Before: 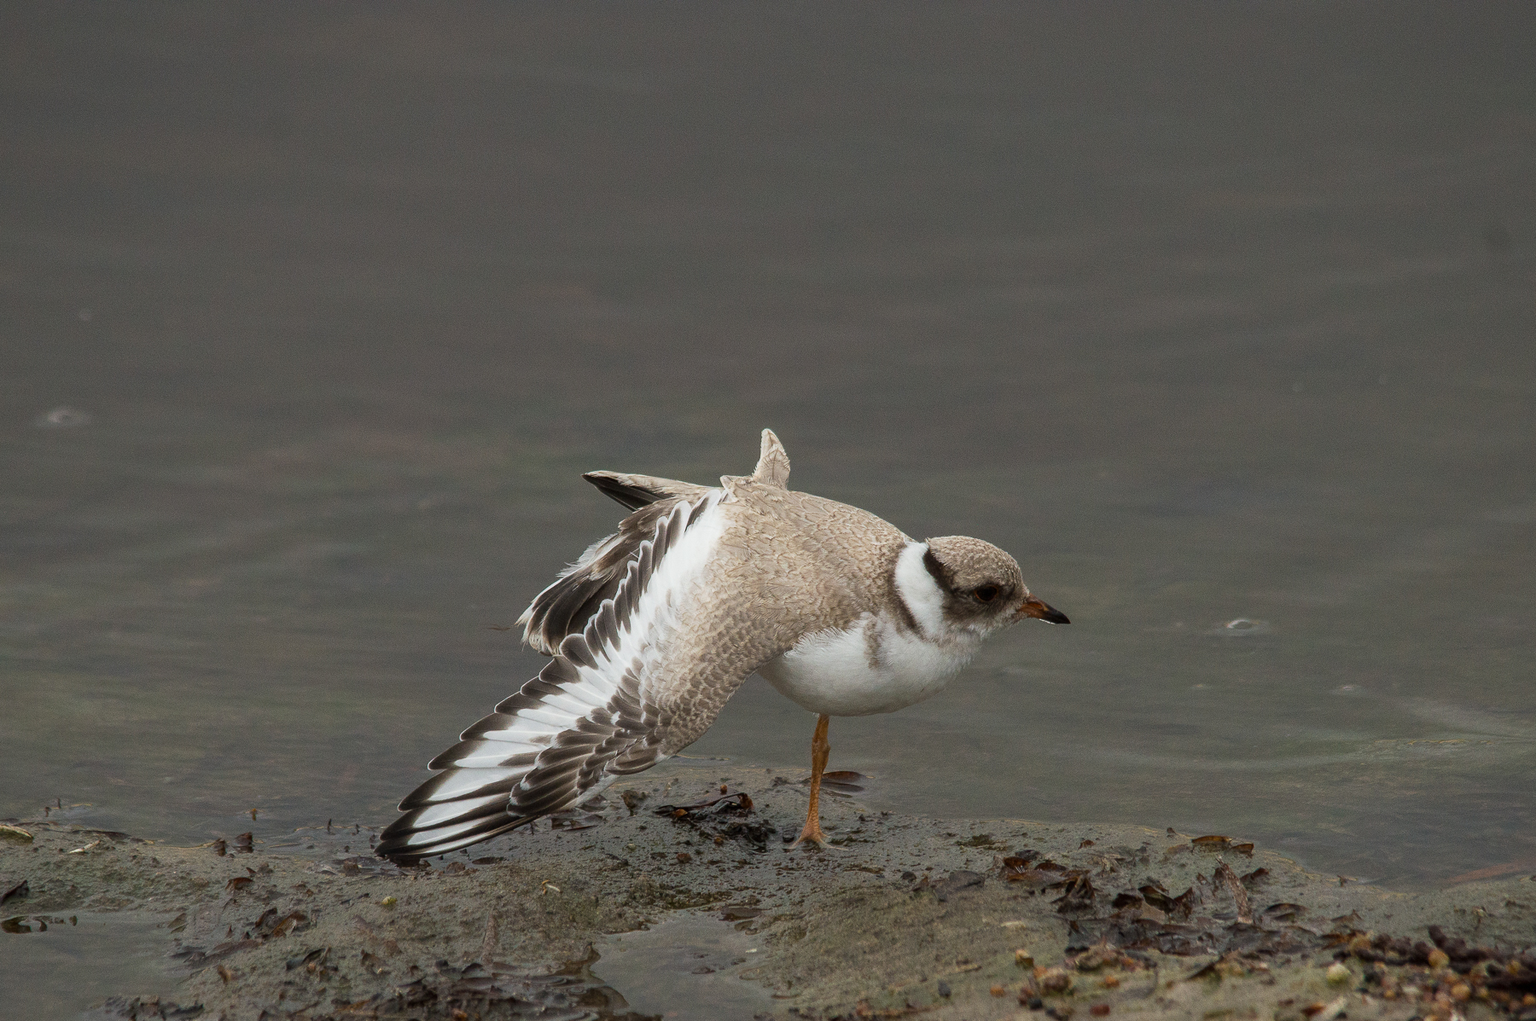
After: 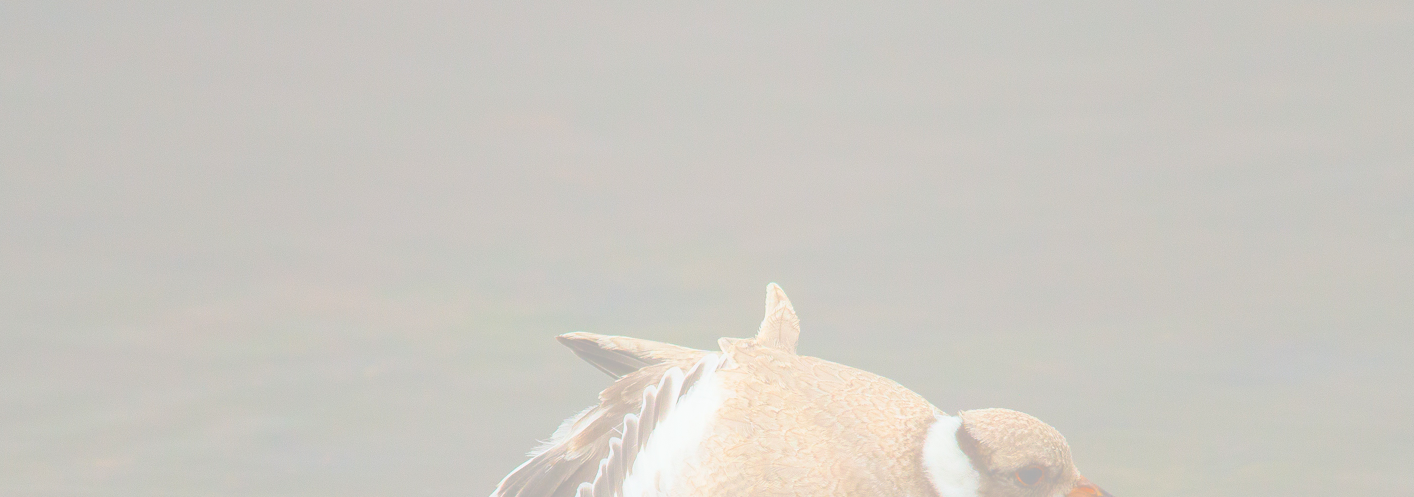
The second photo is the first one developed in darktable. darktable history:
crop: left 7.036%, top 18.398%, right 14.379%, bottom 40.043%
bloom: size 85%, threshold 5%, strength 85%
